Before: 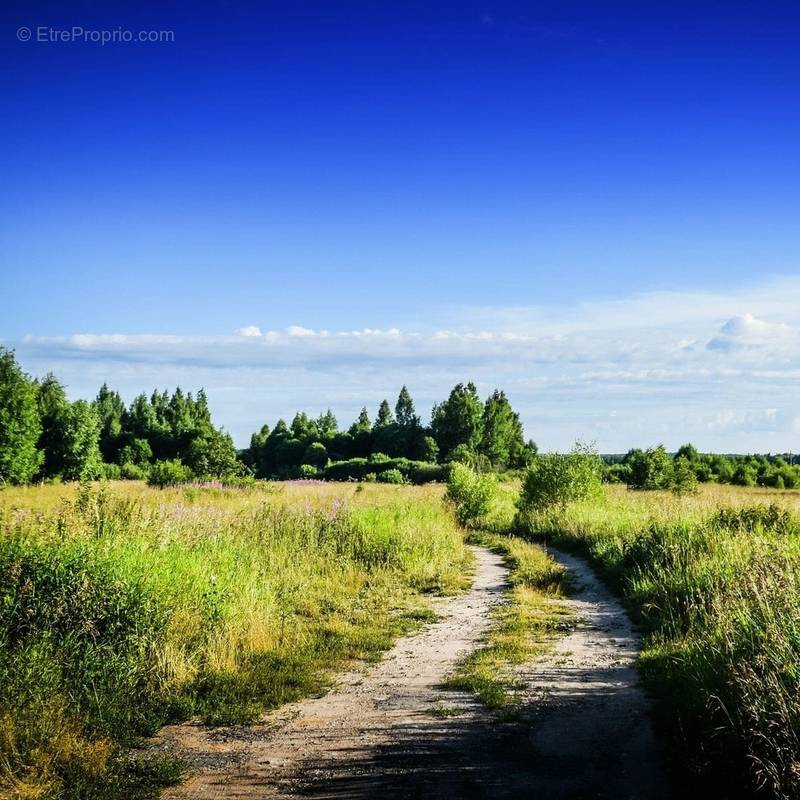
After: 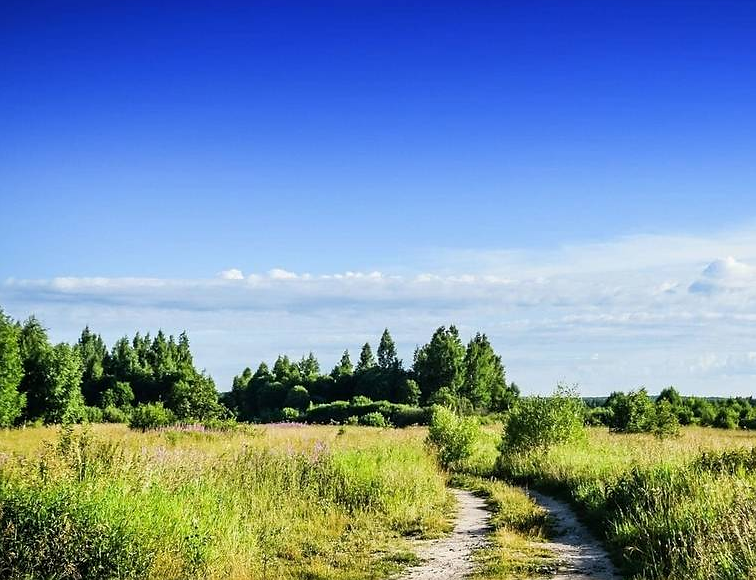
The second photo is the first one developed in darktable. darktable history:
crop: left 2.367%, top 7.158%, right 3.021%, bottom 20.34%
sharpen: radius 1.03, threshold 1.117
